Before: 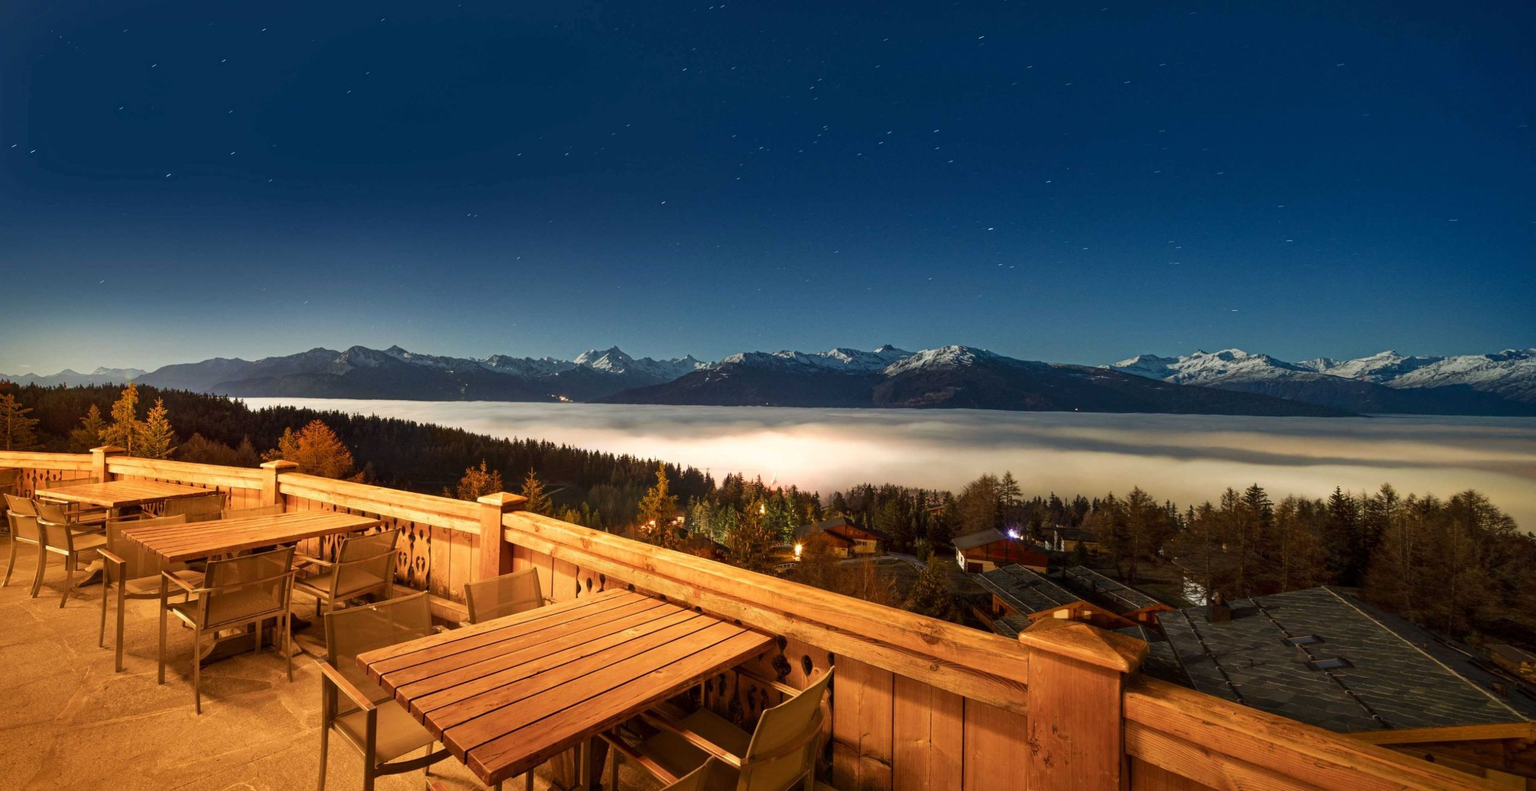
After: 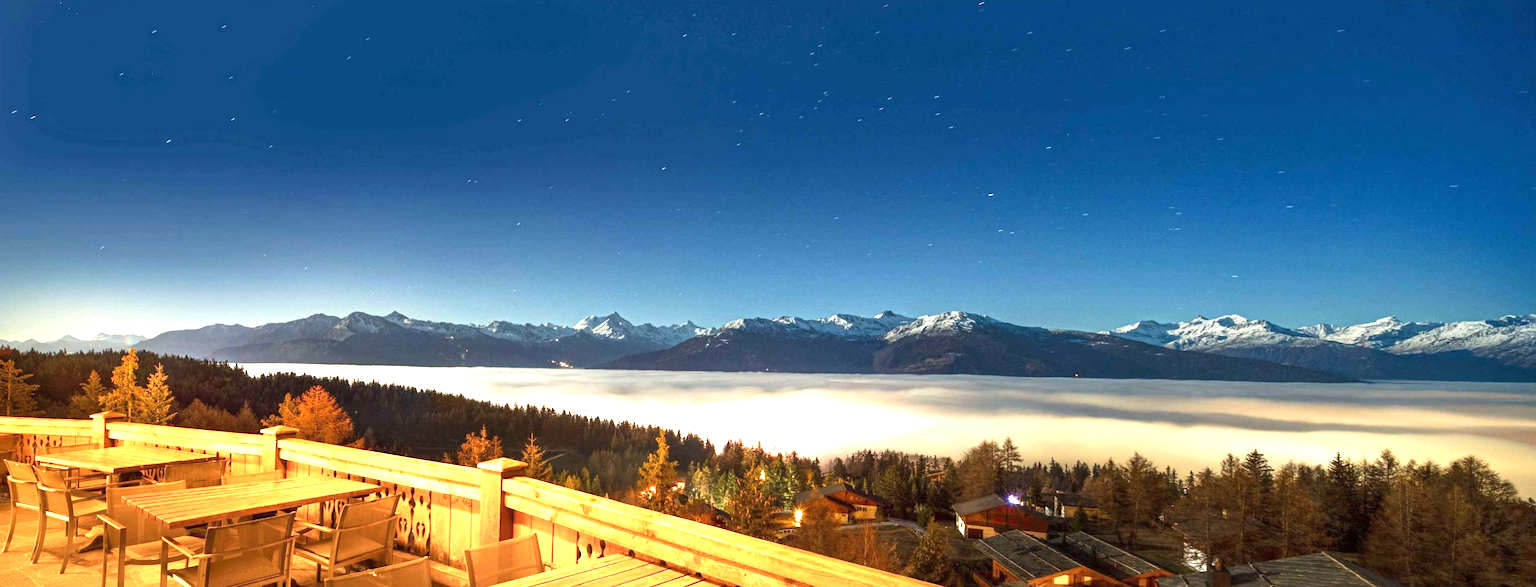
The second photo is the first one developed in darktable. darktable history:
crop: top 4.355%, bottom 21.344%
exposure: black level correction 0, exposure 1.391 EV, compensate highlight preservation false
